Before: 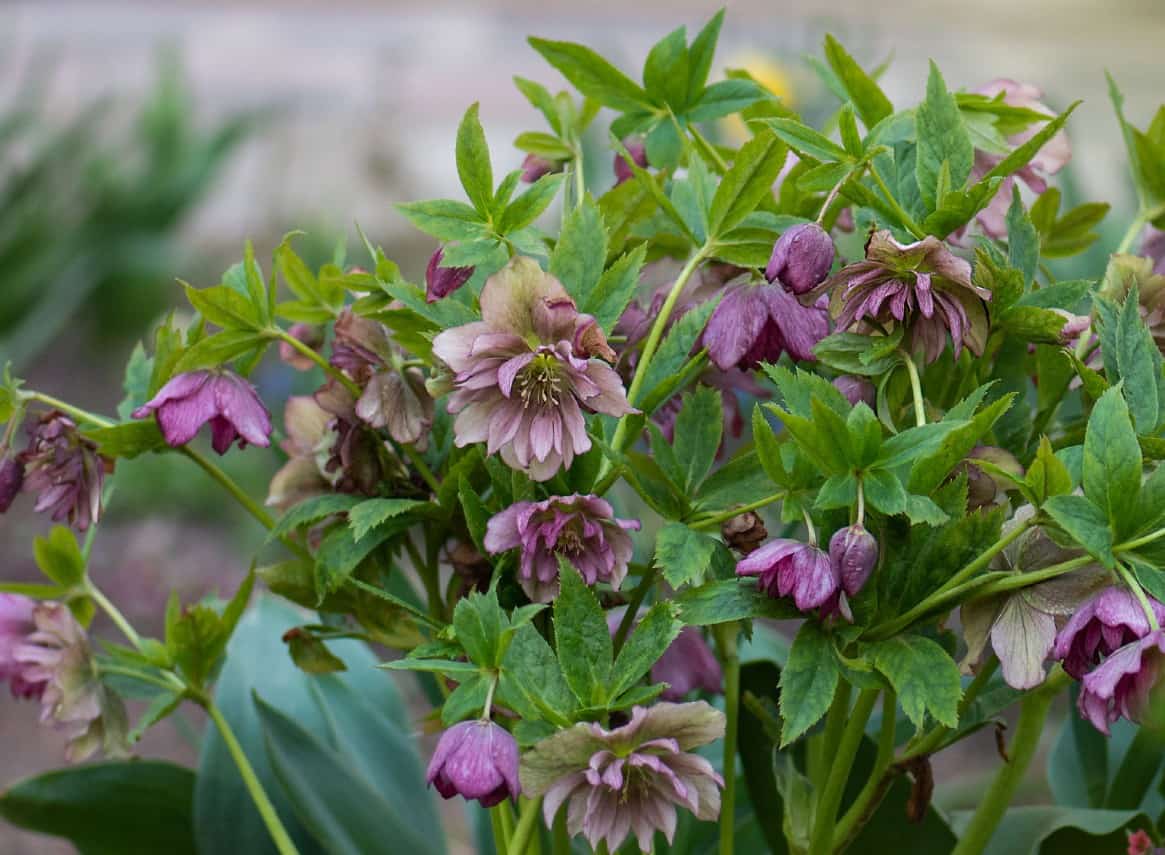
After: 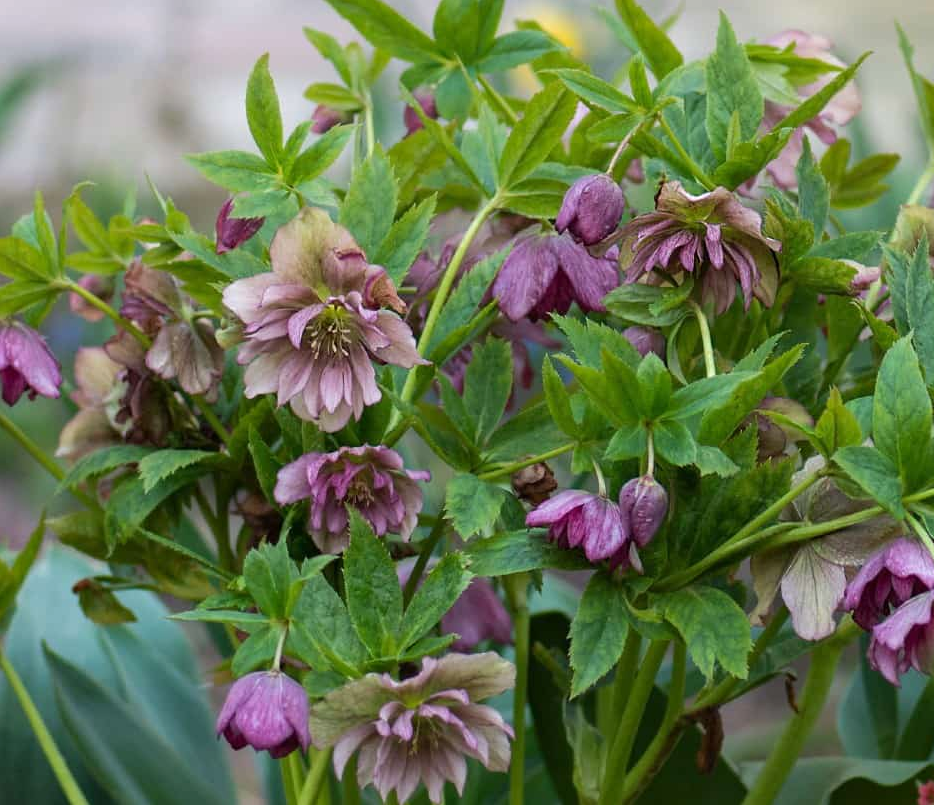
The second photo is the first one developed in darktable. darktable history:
exposure: exposure 0.132 EV, compensate highlight preservation false
crop and rotate: left 18.097%, top 5.802%, right 1.688%
